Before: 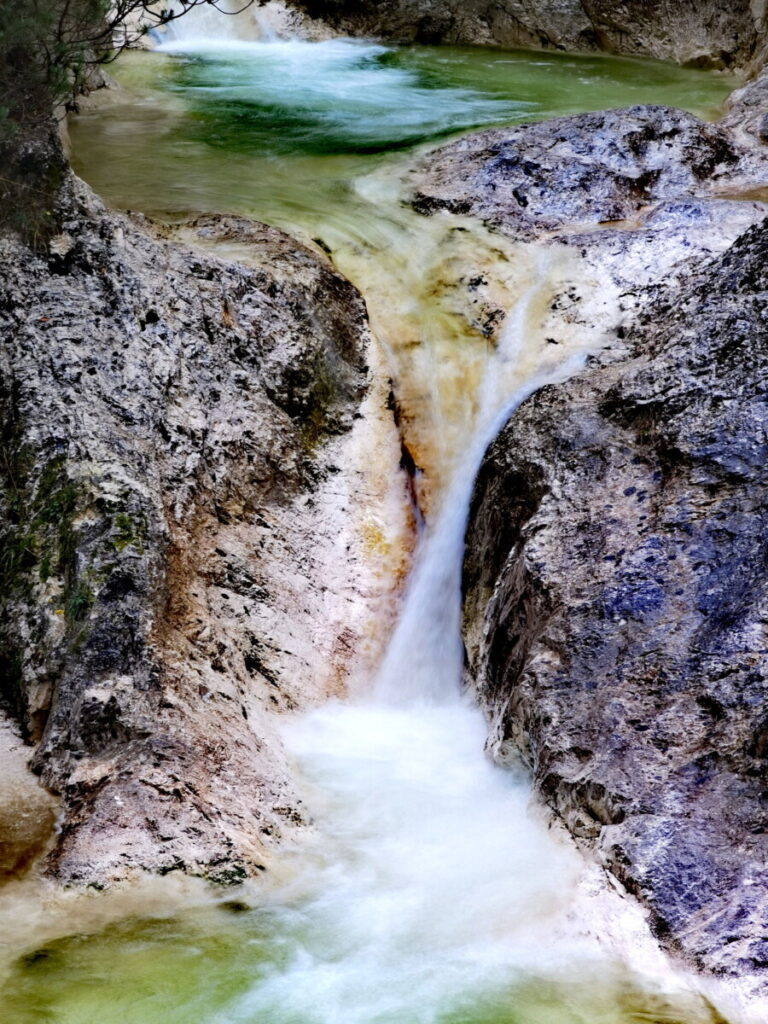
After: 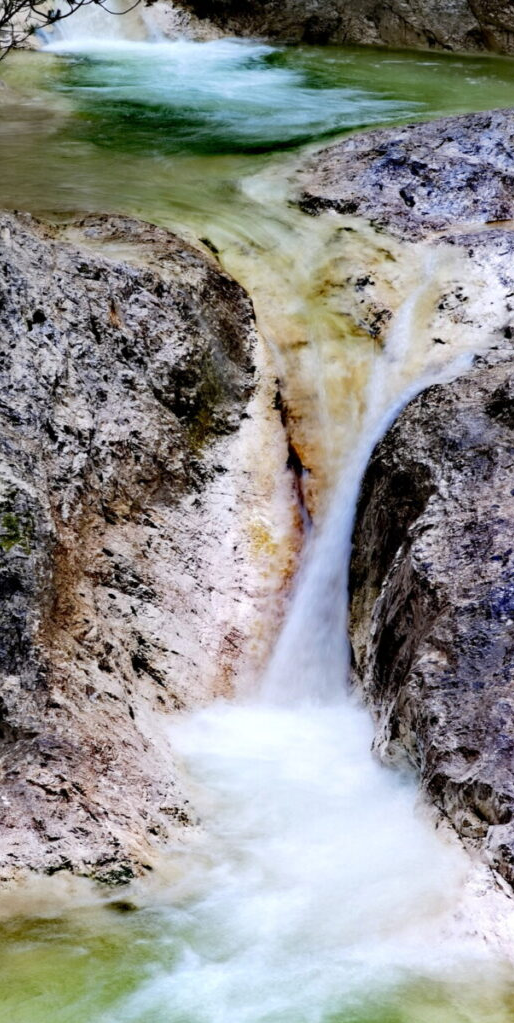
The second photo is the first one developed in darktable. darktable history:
crop and rotate: left 14.838%, right 18.205%
